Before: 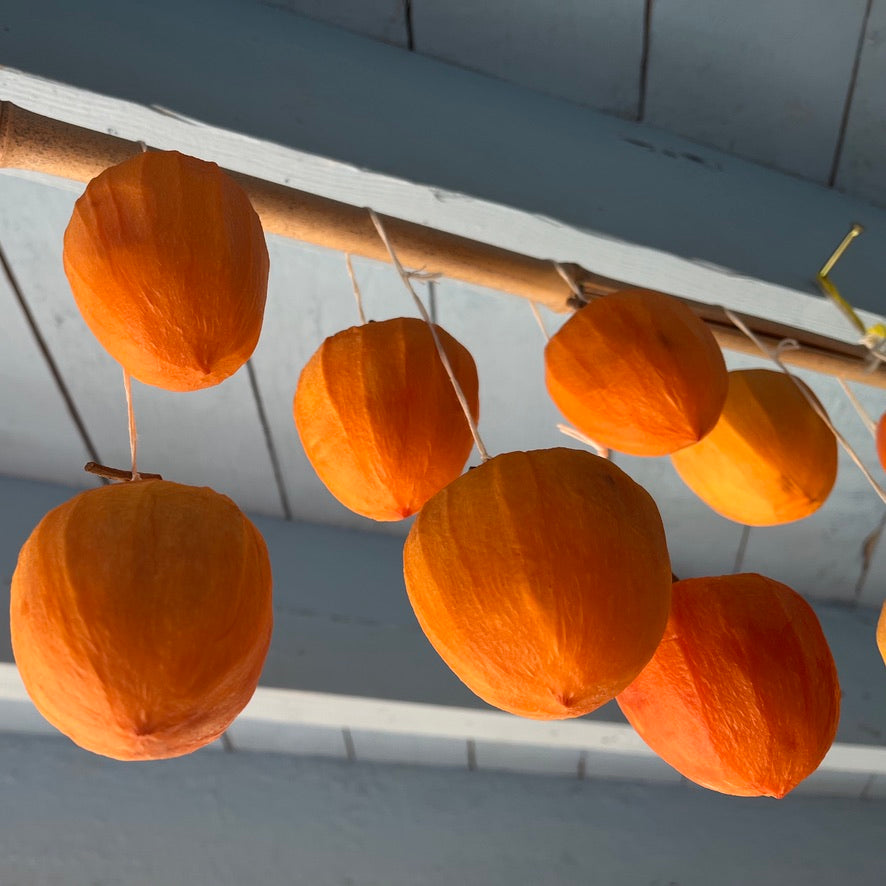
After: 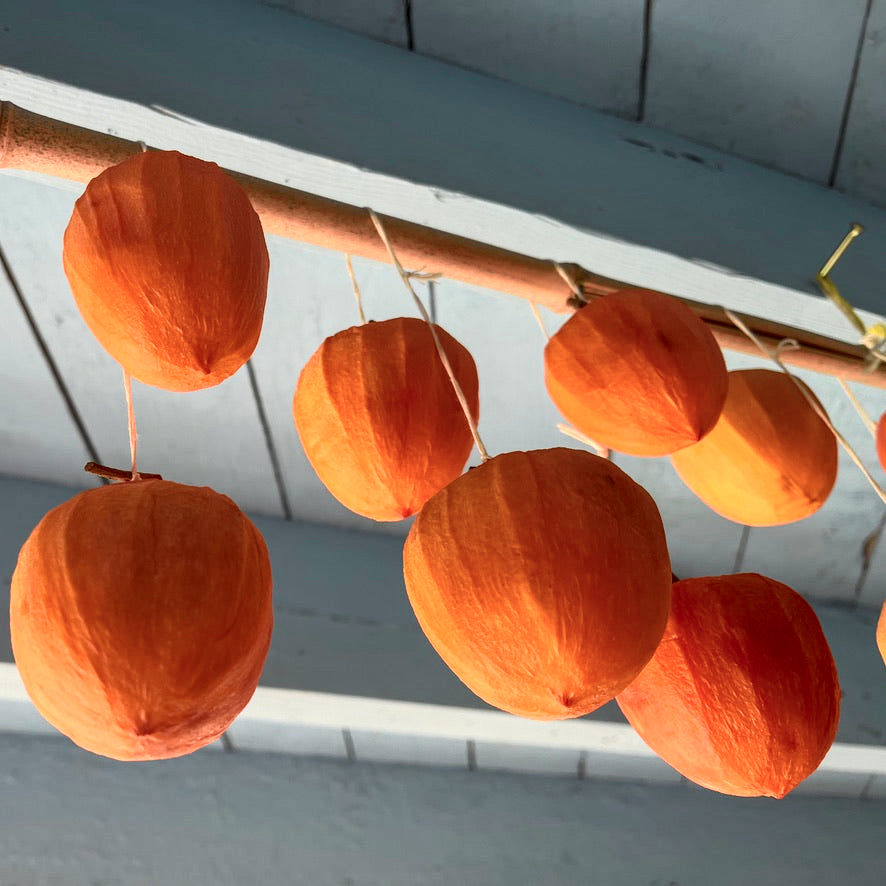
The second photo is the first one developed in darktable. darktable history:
local contrast: detail 130%
tone curve: curves: ch0 [(0, 0.013) (0.104, 0.103) (0.258, 0.267) (0.448, 0.487) (0.709, 0.794) (0.895, 0.915) (0.994, 0.971)]; ch1 [(0, 0) (0.335, 0.298) (0.446, 0.413) (0.488, 0.484) (0.515, 0.508) (0.584, 0.623) (0.635, 0.661) (1, 1)]; ch2 [(0, 0) (0.314, 0.306) (0.436, 0.447) (0.502, 0.503) (0.538, 0.541) (0.568, 0.603) (0.641, 0.635) (0.717, 0.701) (1, 1)], color space Lab, independent channels, preserve colors none
